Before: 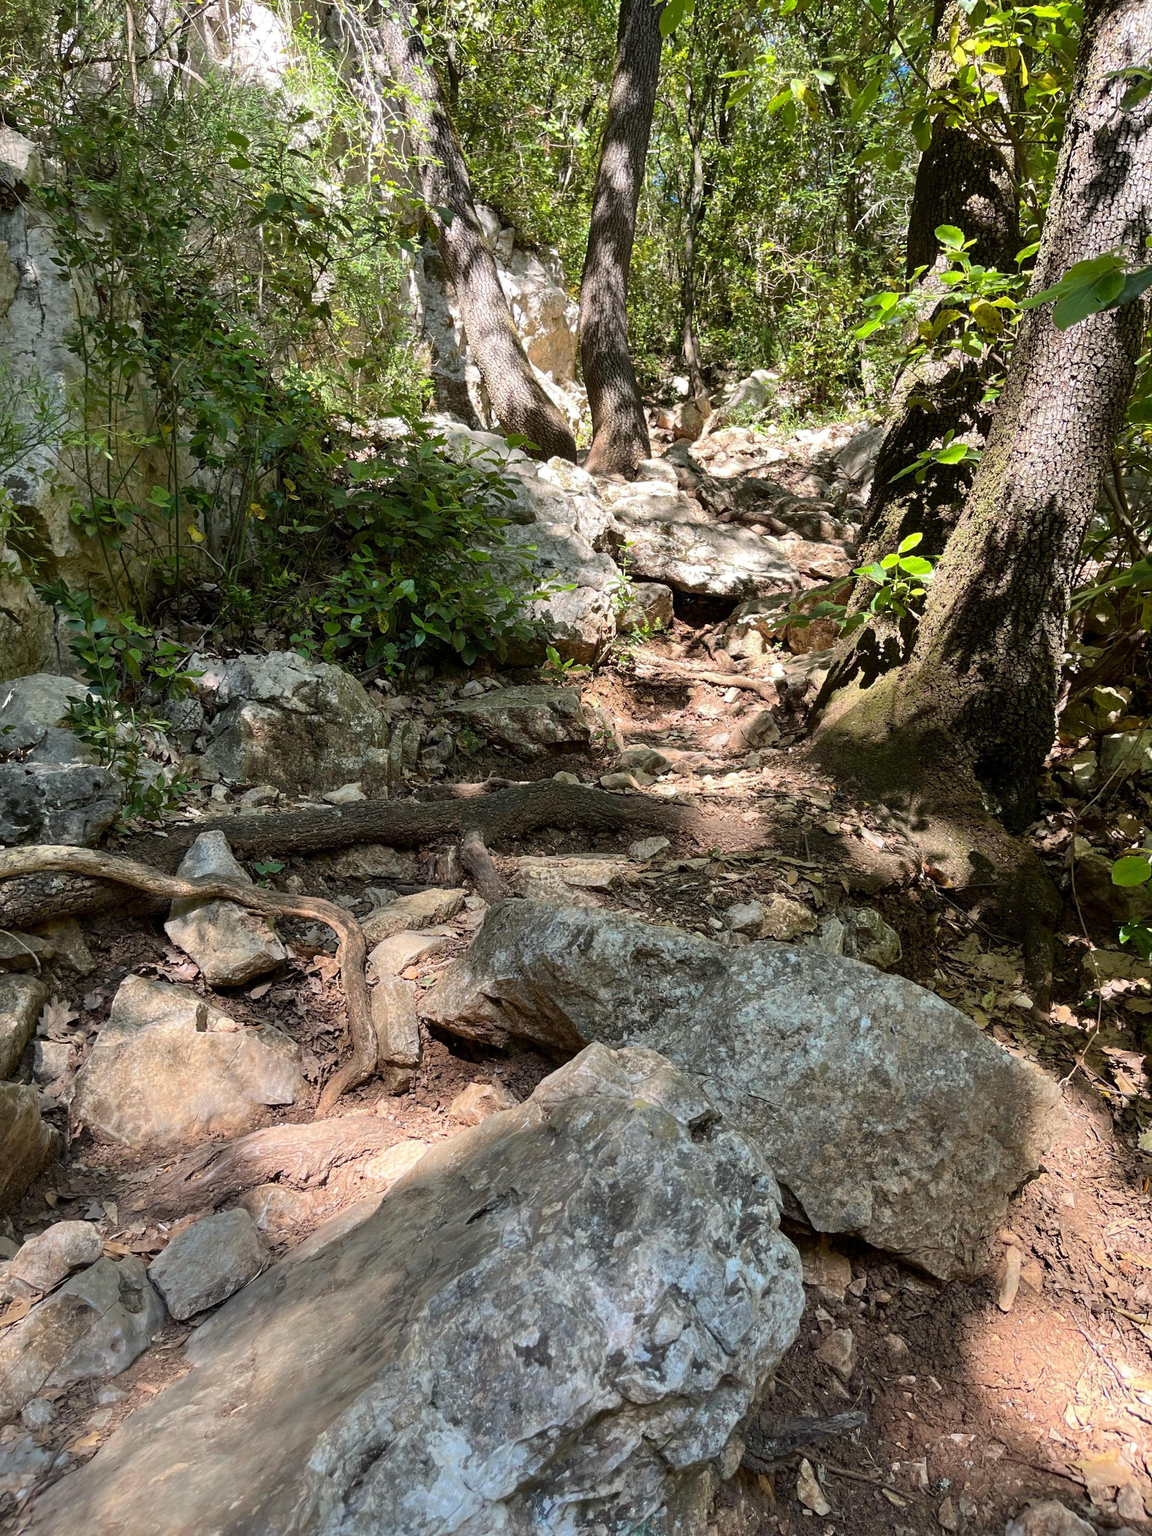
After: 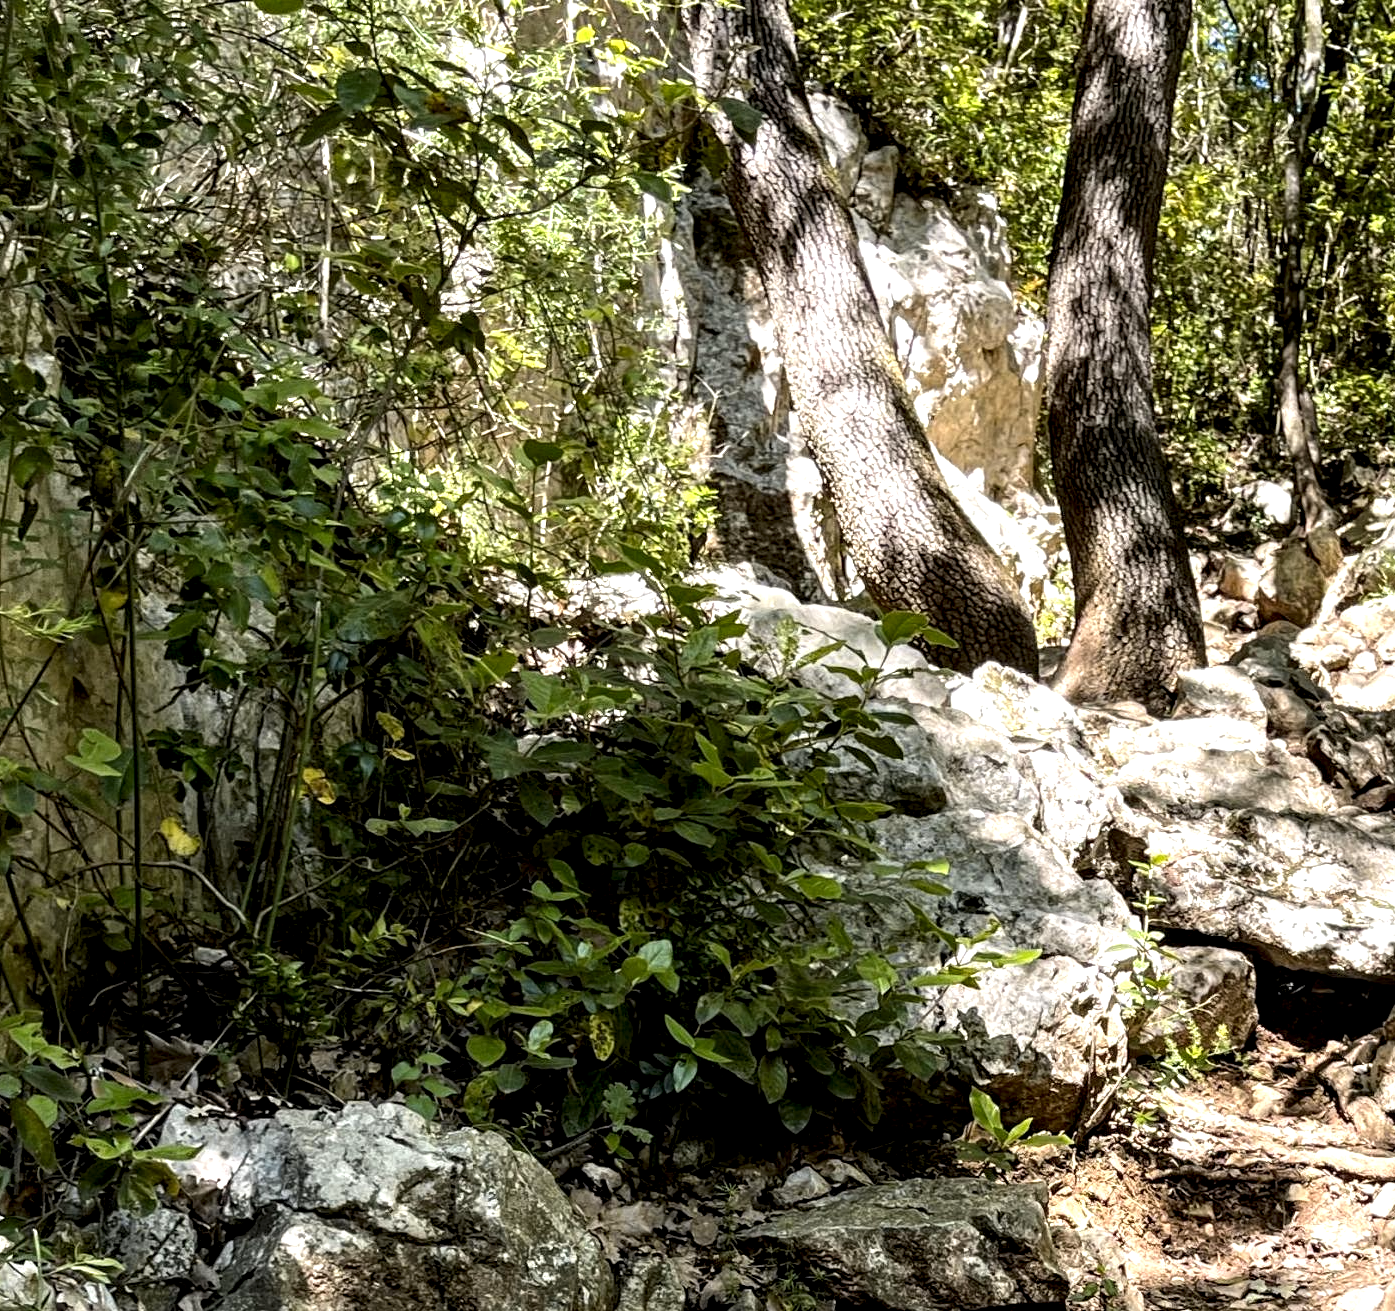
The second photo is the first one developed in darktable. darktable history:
color contrast: green-magenta contrast 0.8, blue-yellow contrast 1.1, unbound 0
local contrast: highlights 80%, shadows 57%, detail 175%, midtone range 0.602
crop: left 10.121%, top 10.631%, right 36.218%, bottom 51.526%
